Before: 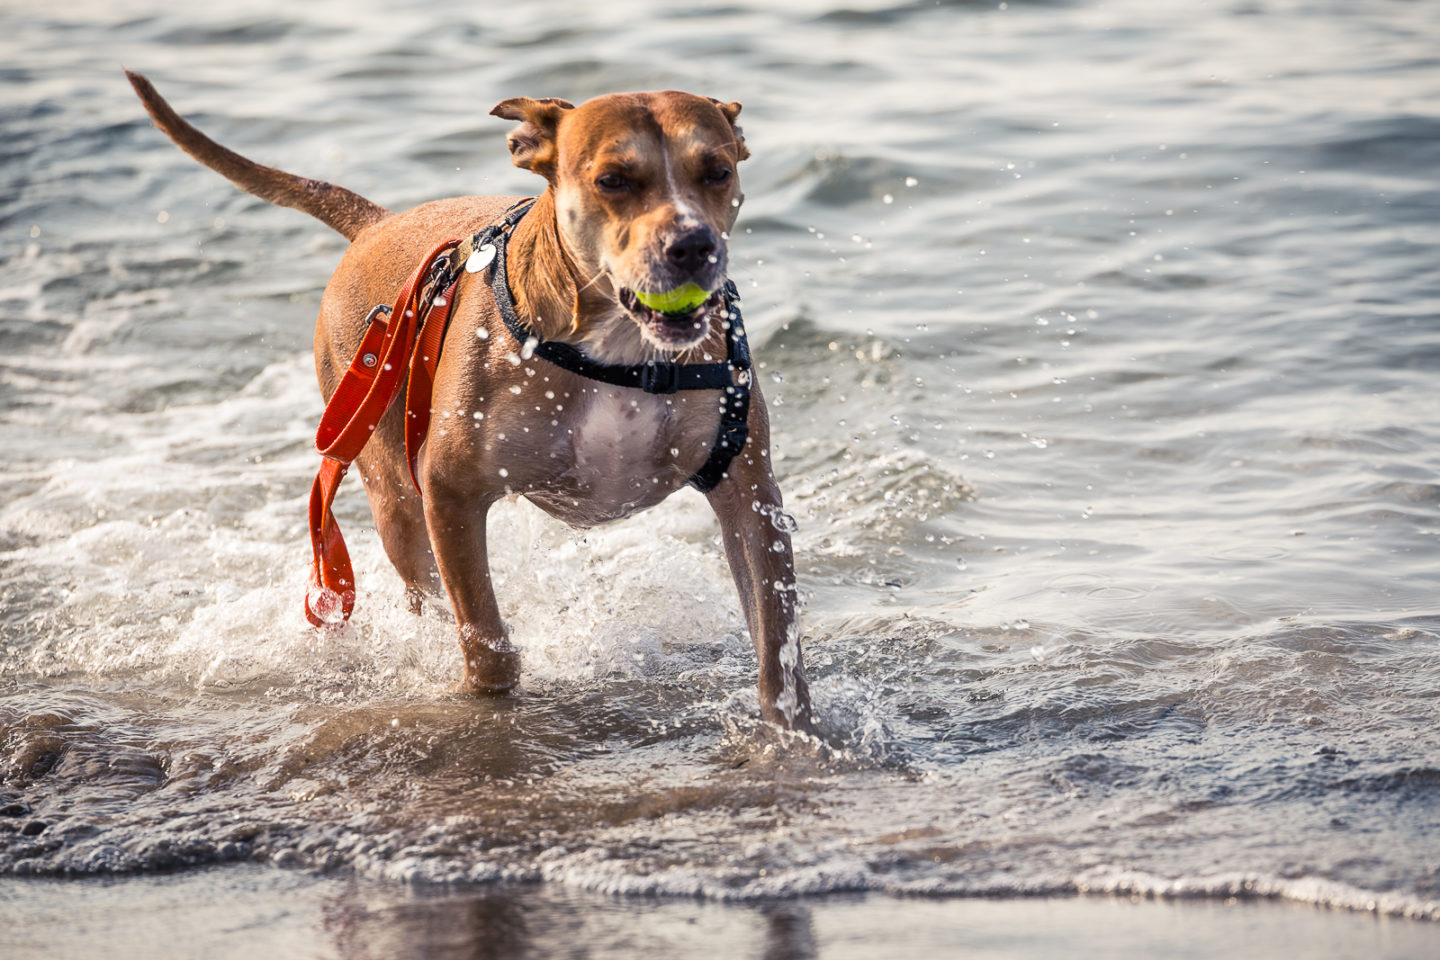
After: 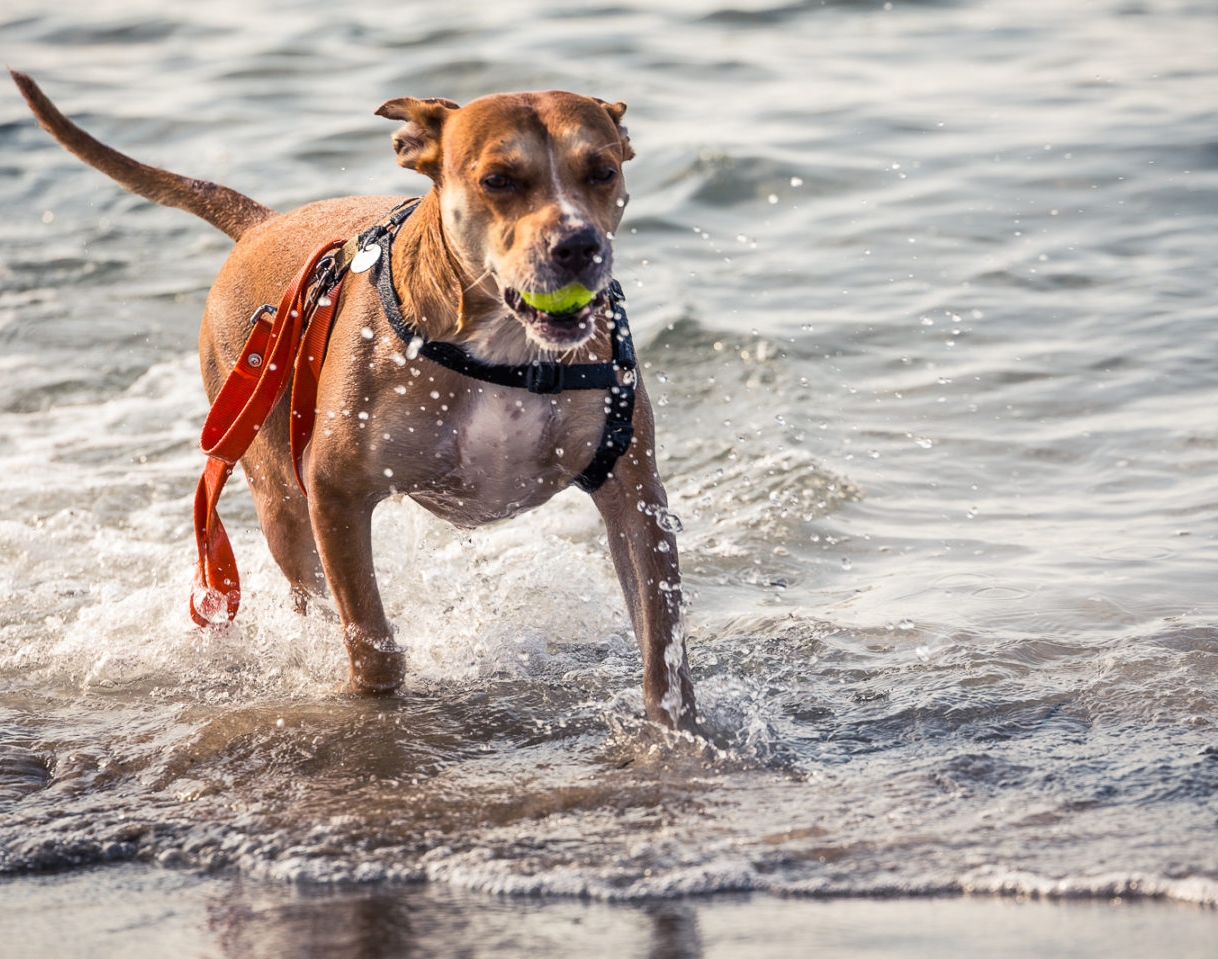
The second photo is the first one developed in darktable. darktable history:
crop: left 7.987%, right 7.364%
